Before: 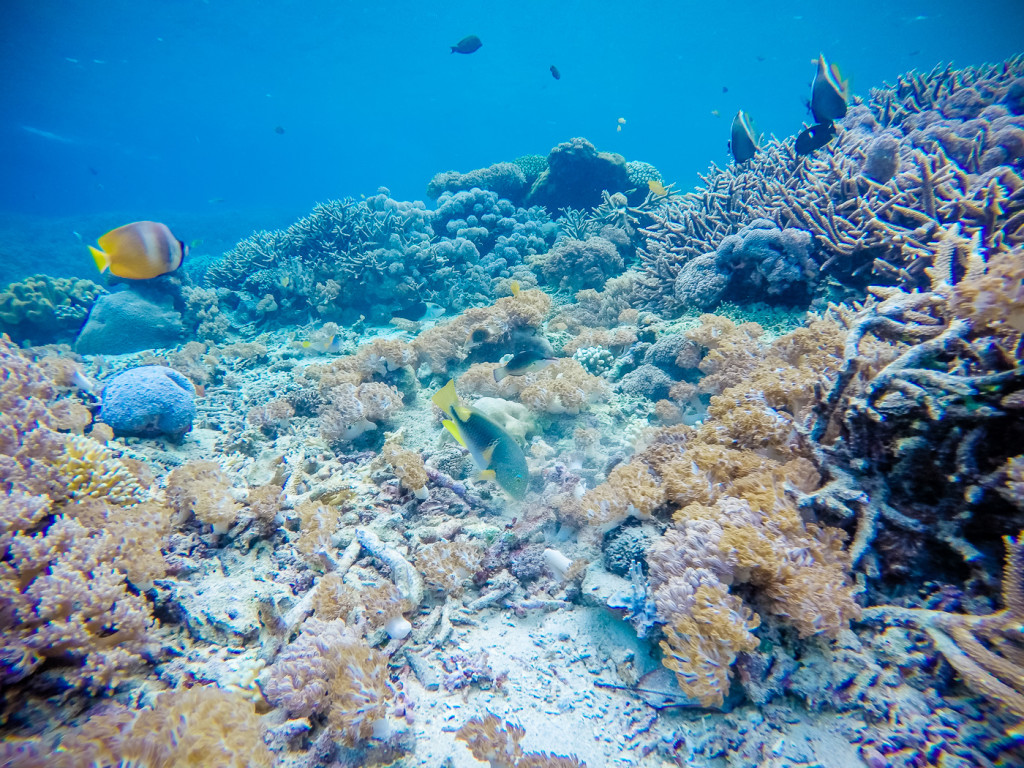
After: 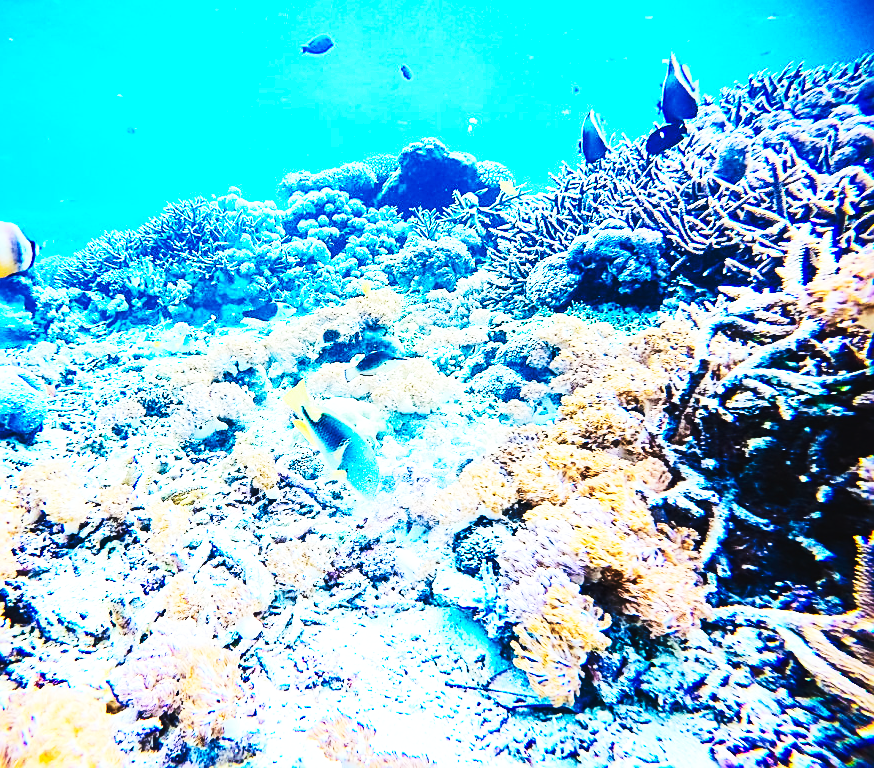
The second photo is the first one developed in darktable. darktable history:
contrast brightness saturation: contrast 0.32, brightness -0.08, saturation 0.17
sharpen: amount 0.75
crop and rotate: left 14.584%
base curve: curves: ch0 [(0, 0.015) (0.085, 0.116) (0.134, 0.298) (0.19, 0.545) (0.296, 0.764) (0.599, 0.982) (1, 1)], preserve colors none
